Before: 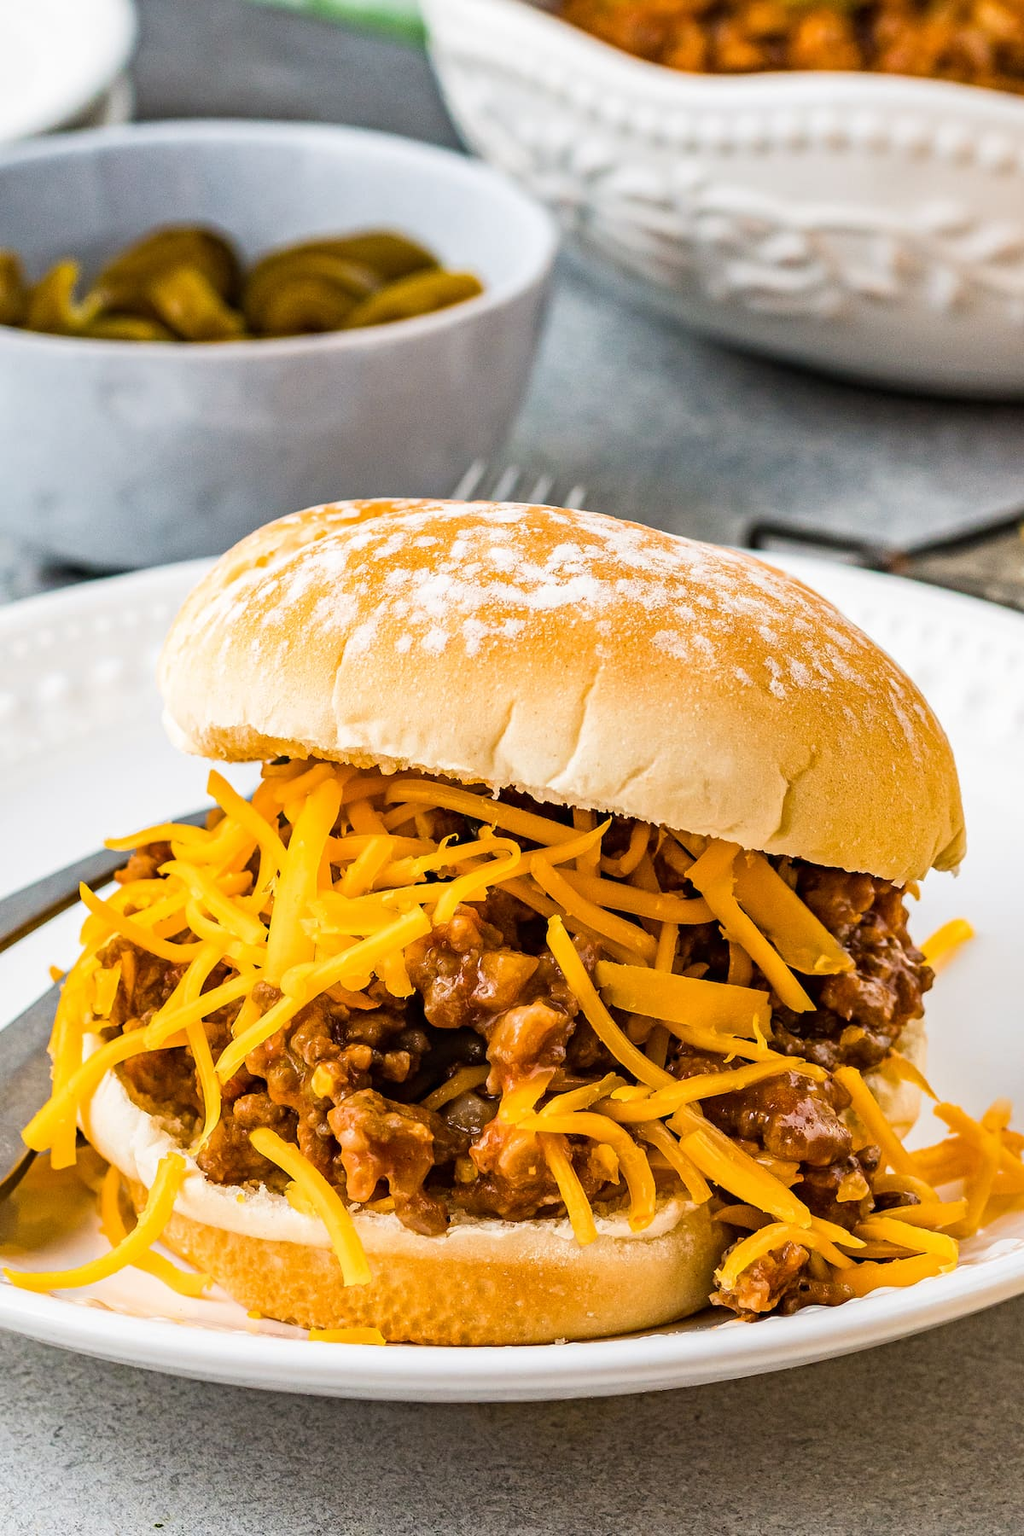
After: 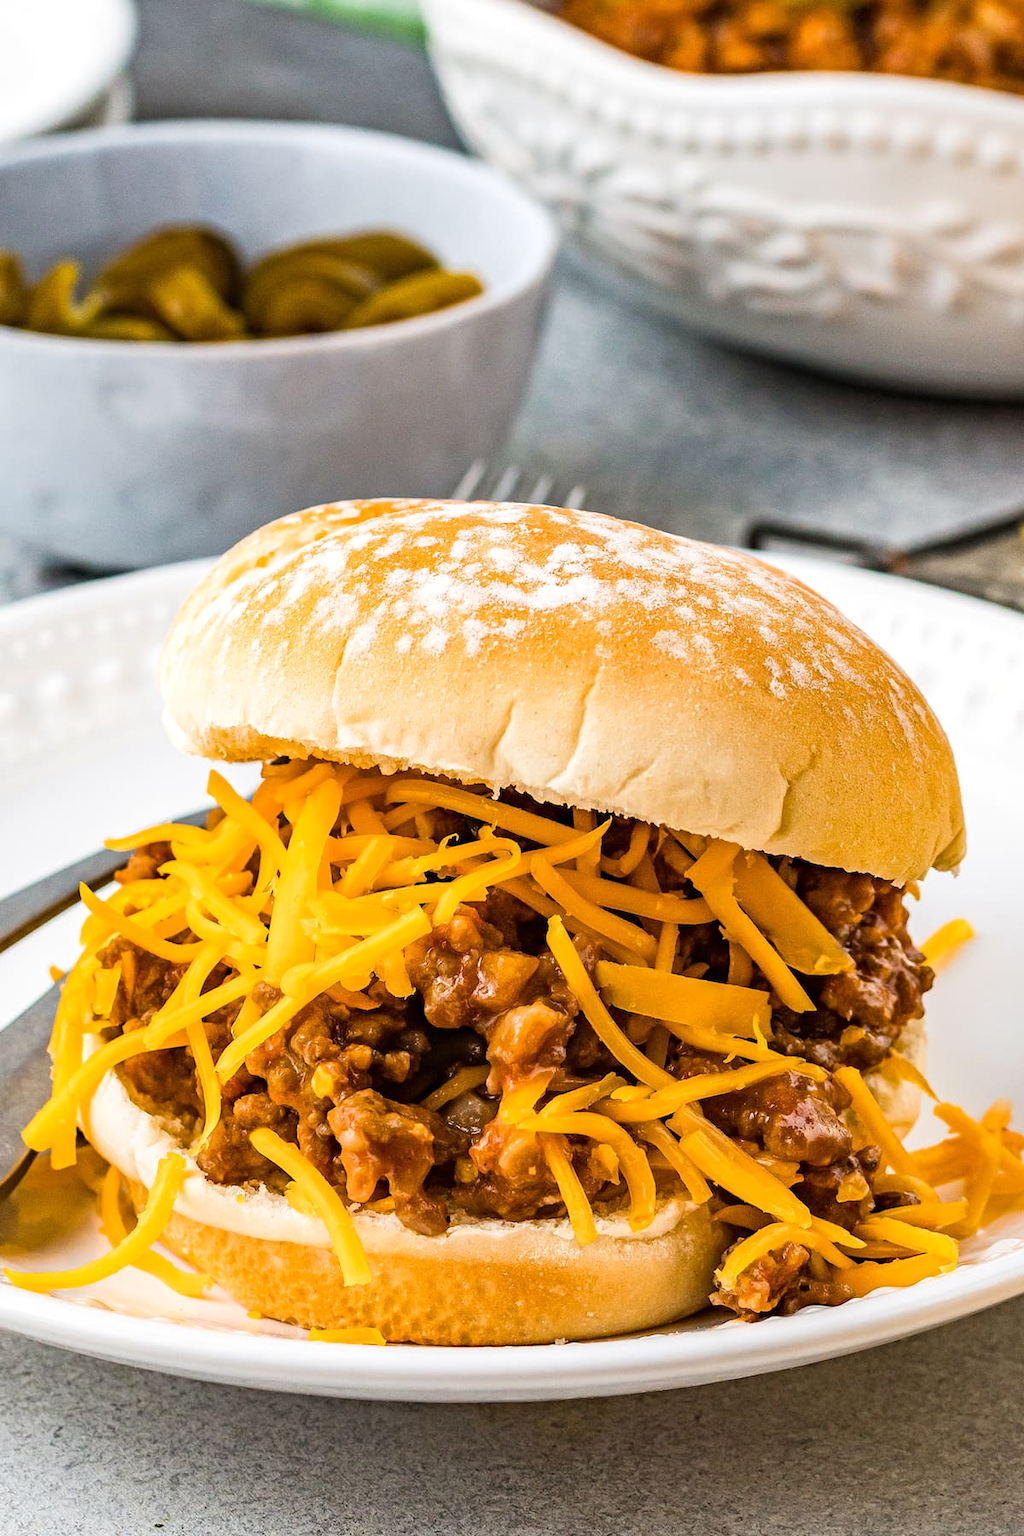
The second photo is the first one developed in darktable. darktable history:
exposure: exposure 0.077 EV, compensate highlight preservation false
